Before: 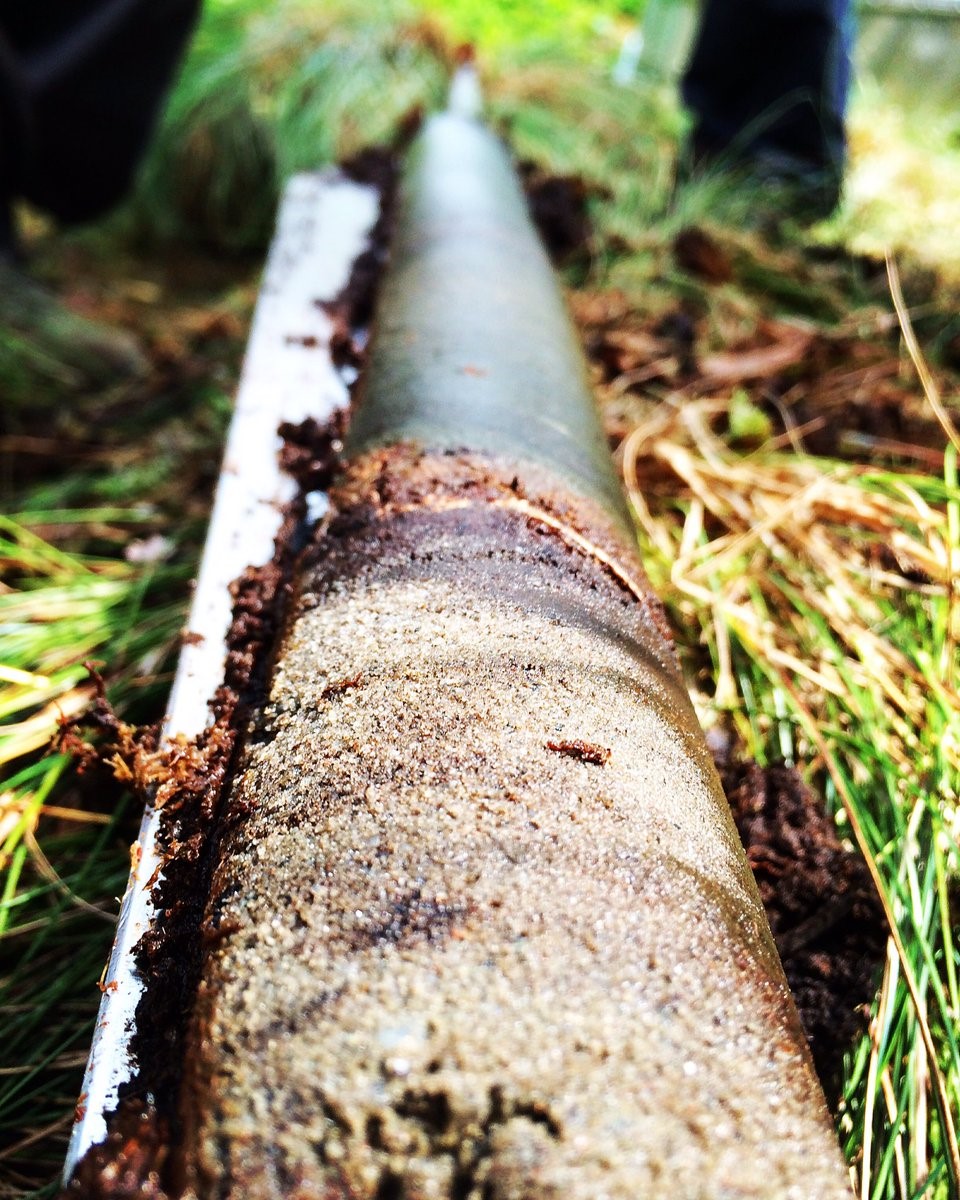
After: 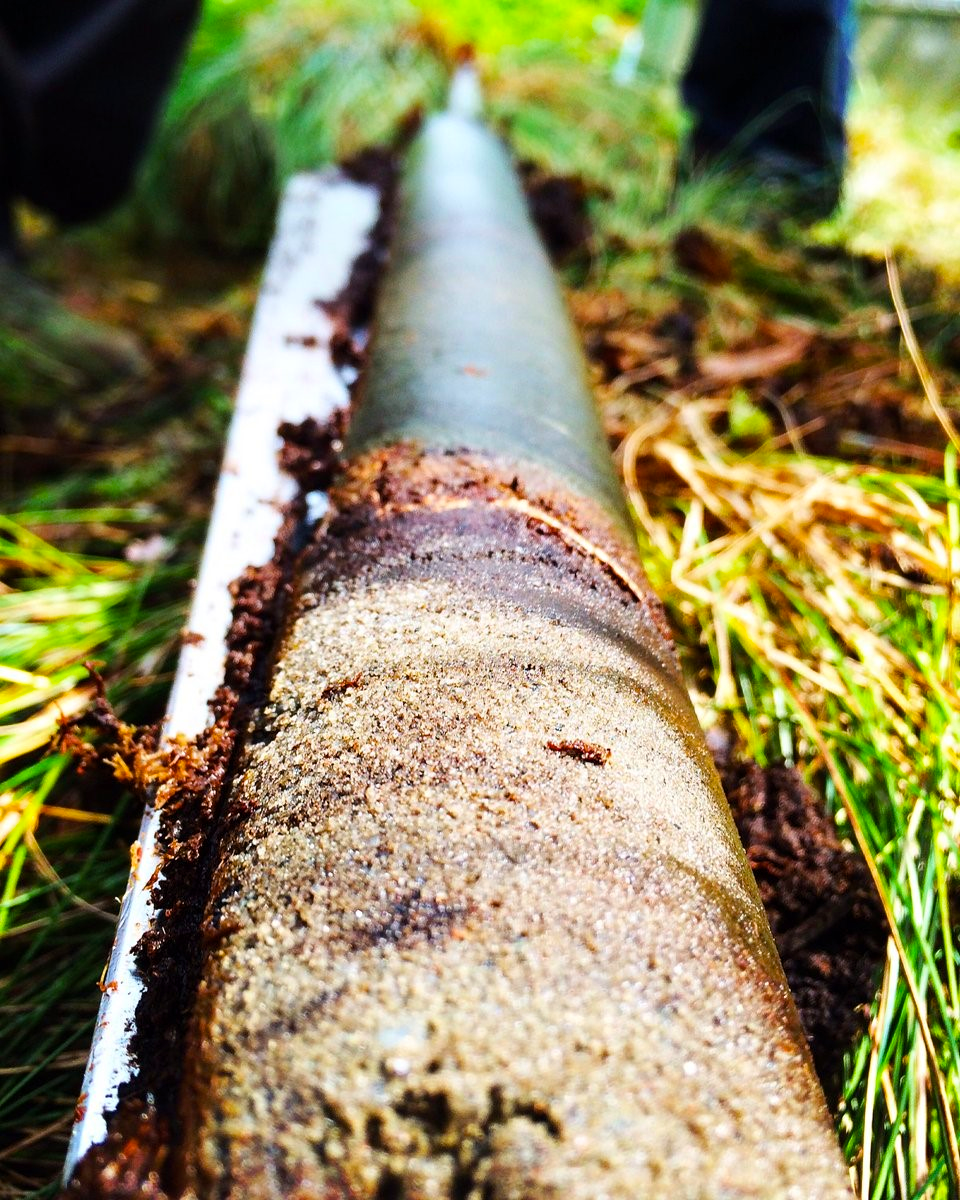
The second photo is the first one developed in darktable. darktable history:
color balance rgb: perceptual saturation grading › global saturation 25%, global vibrance 20%
tone equalizer: on, module defaults
